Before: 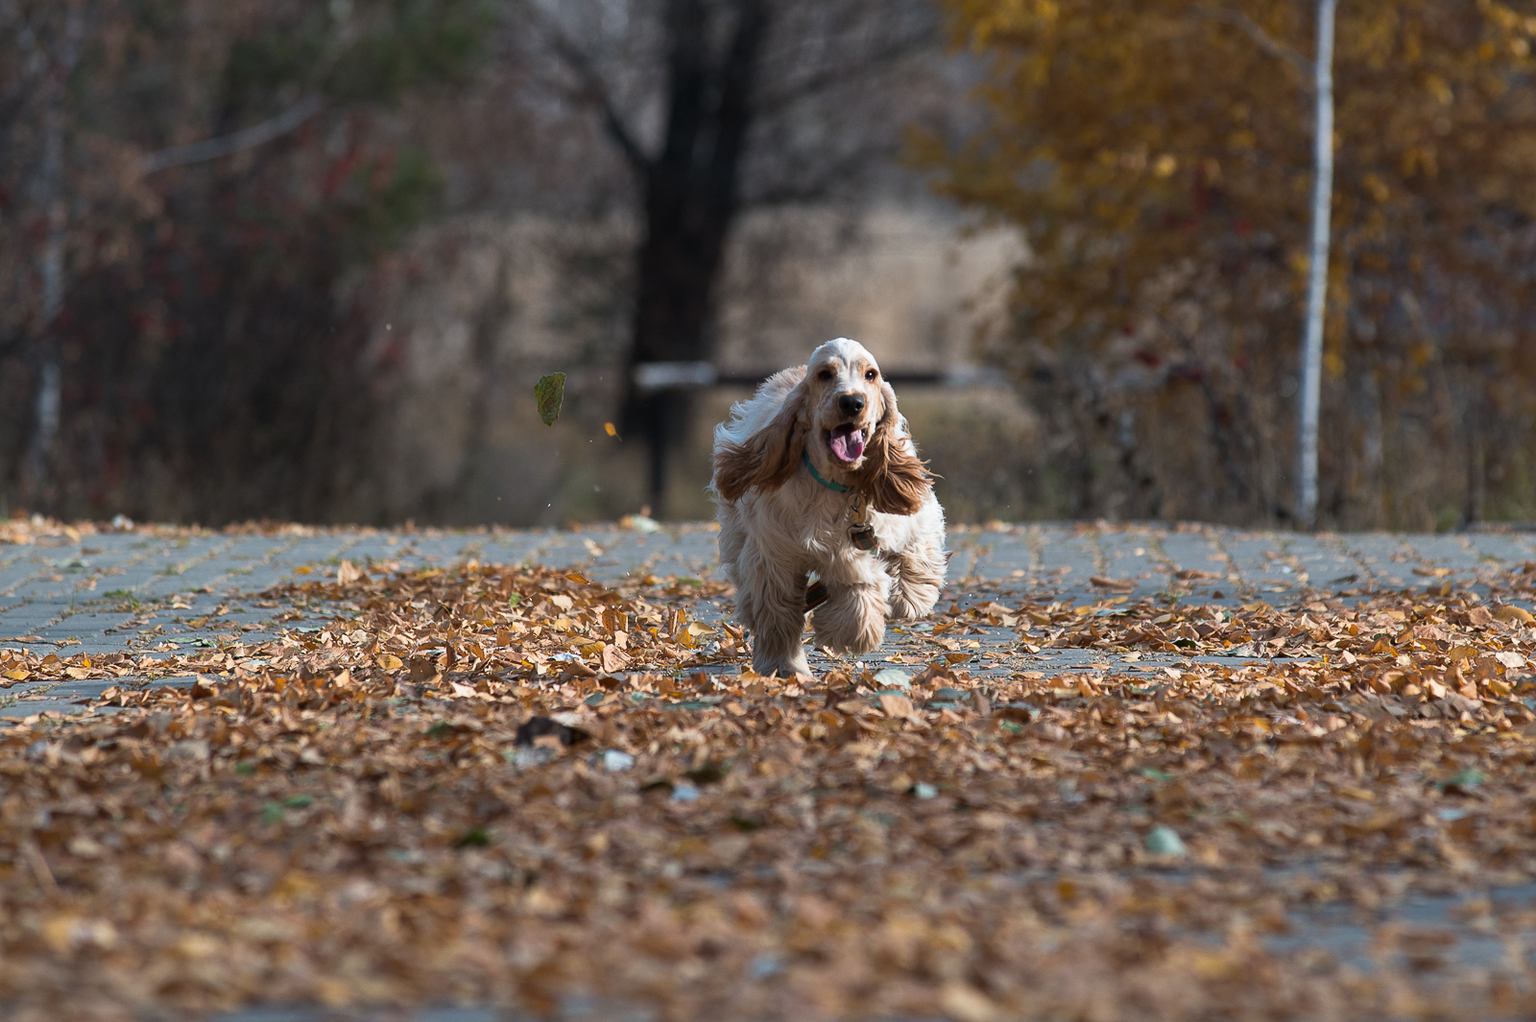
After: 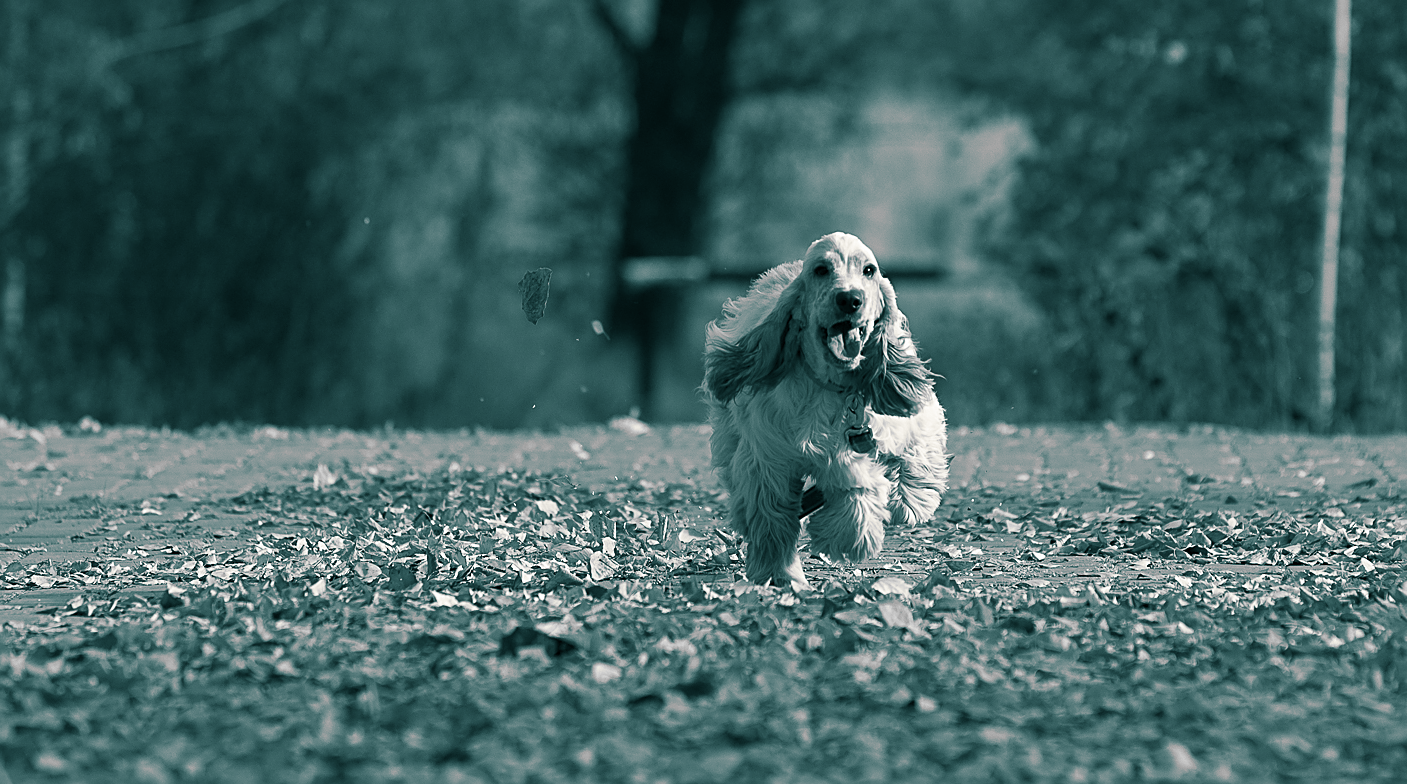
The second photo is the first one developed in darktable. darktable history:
contrast brightness saturation: saturation -1
crop and rotate: left 2.425%, top 11.305%, right 9.6%, bottom 15.08%
sharpen: on, module defaults
split-toning: shadows › hue 186.43°, highlights › hue 49.29°, compress 30.29%
